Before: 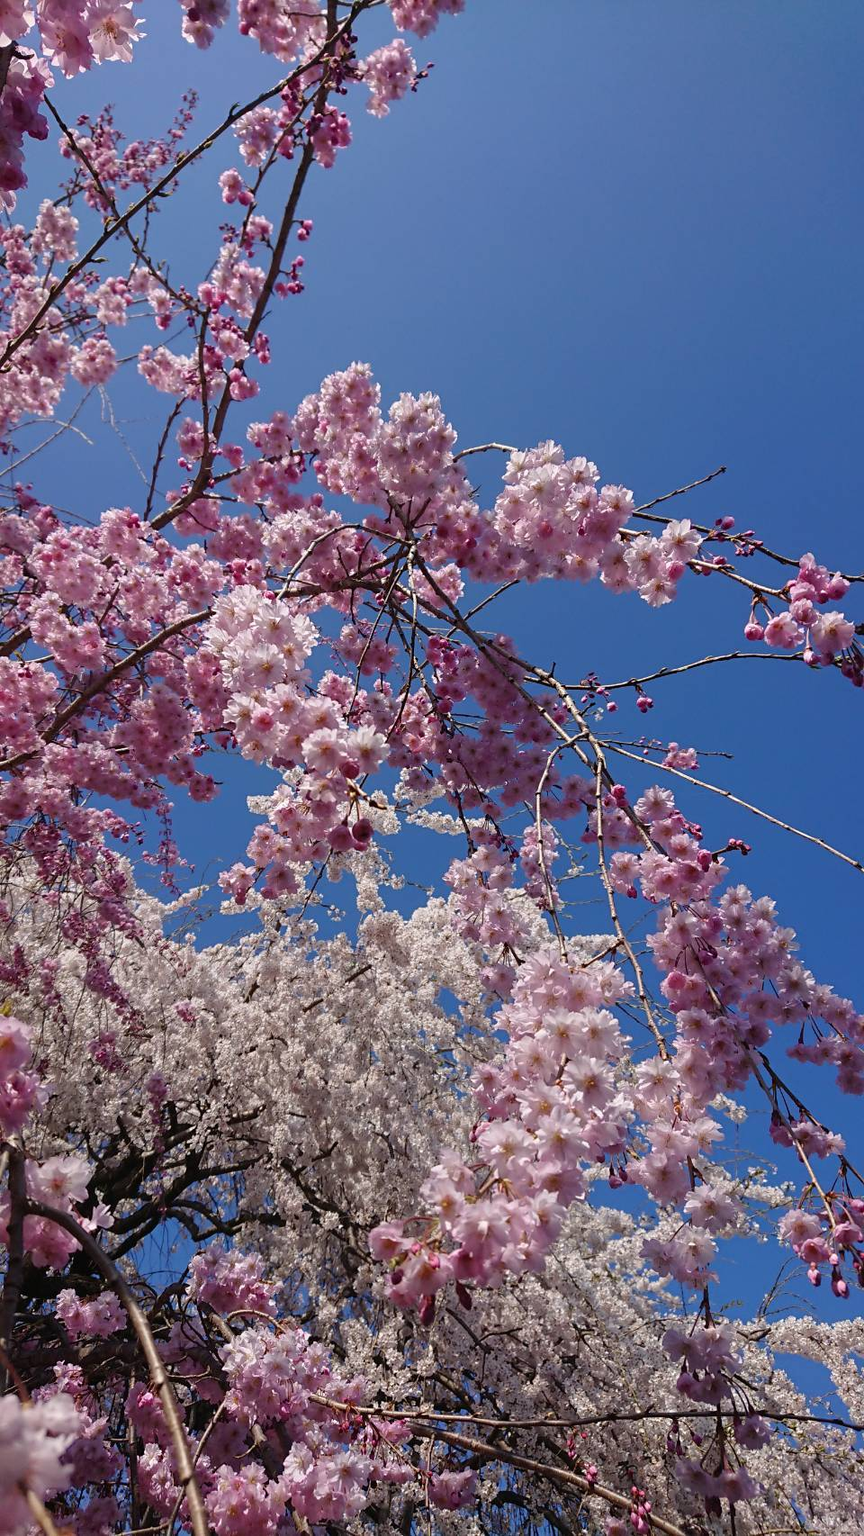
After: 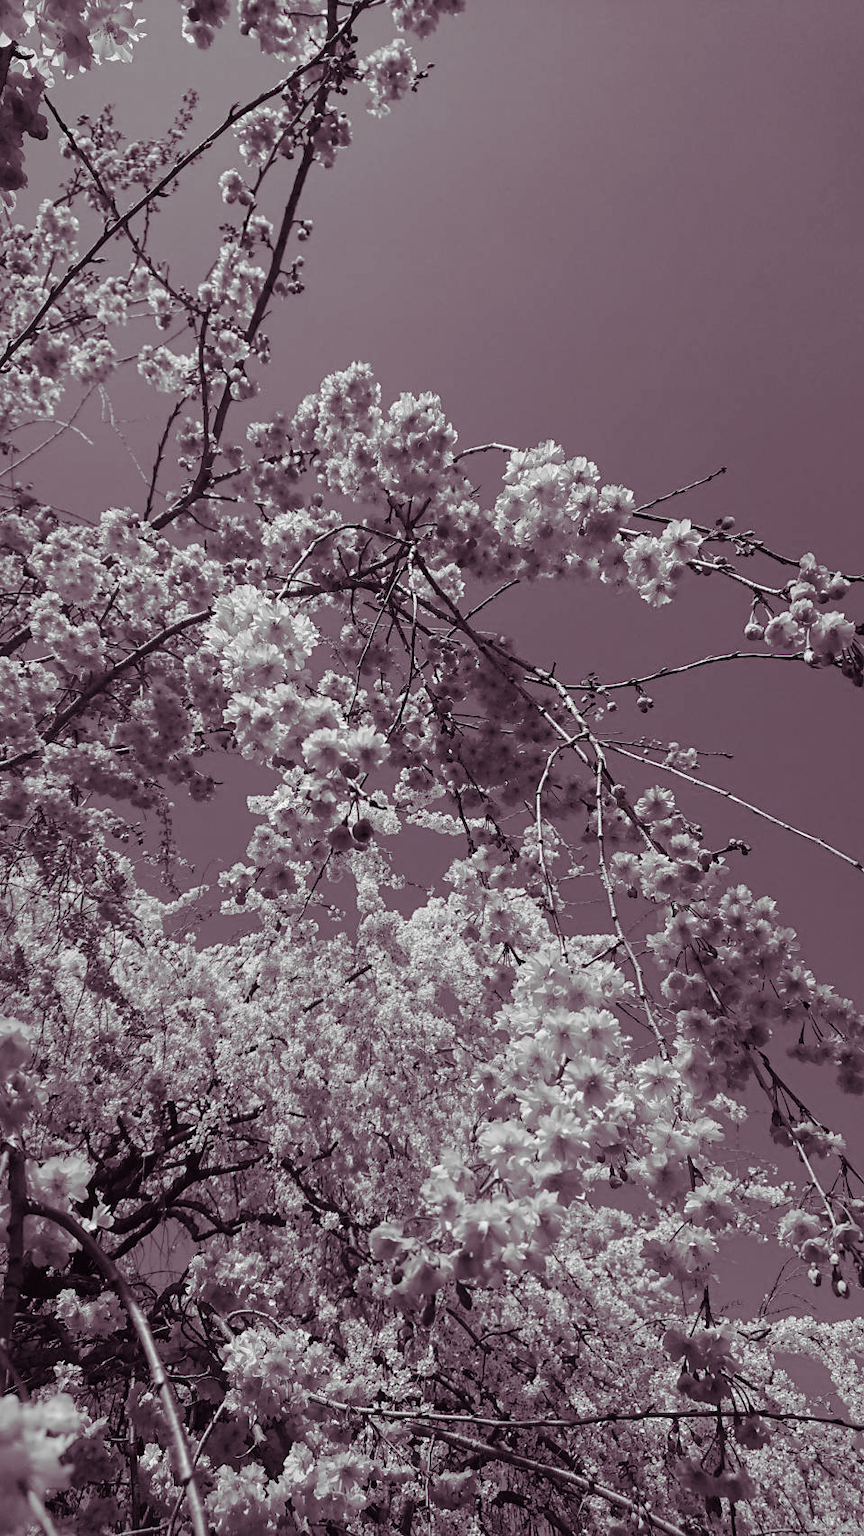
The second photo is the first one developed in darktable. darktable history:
monochrome: a 16.01, b -2.65, highlights 0.52
shadows and highlights: shadows 30
split-toning: shadows › hue 316.8°, shadows › saturation 0.47, highlights › hue 201.6°, highlights › saturation 0, balance -41.97, compress 28.01%
contrast brightness saturation: contrast 0.11, saturation -0.17
